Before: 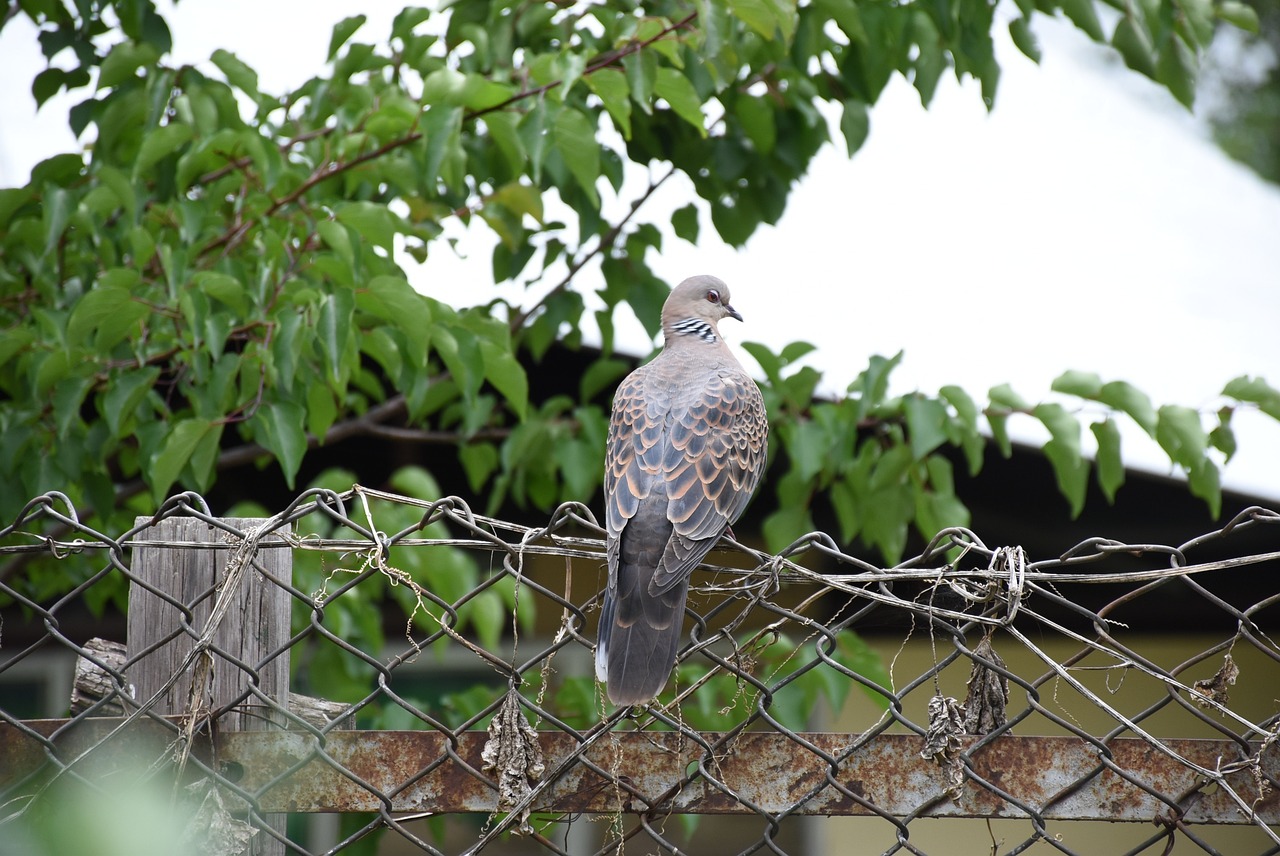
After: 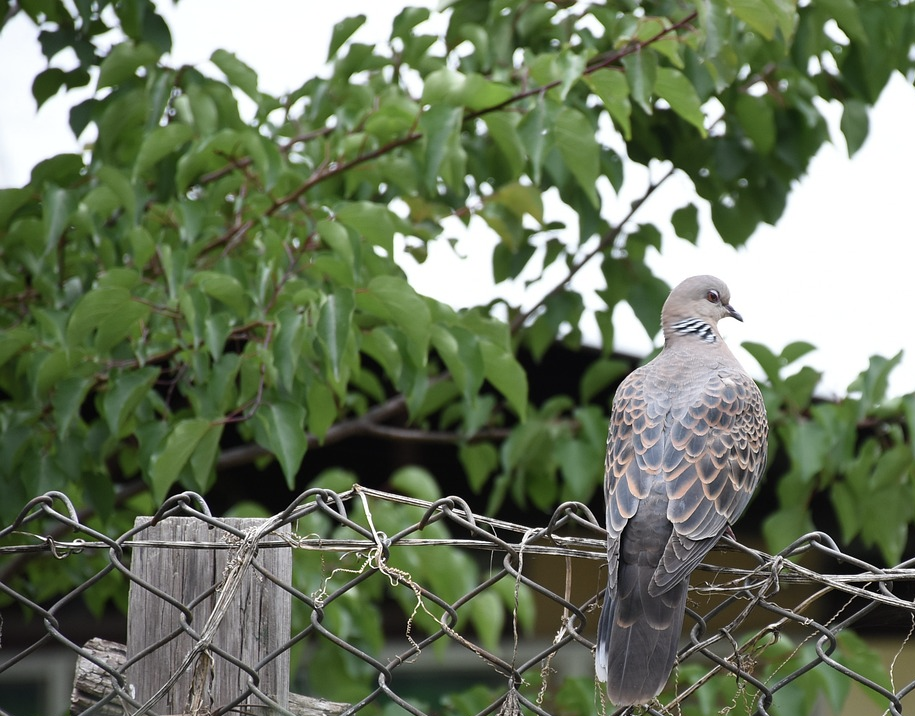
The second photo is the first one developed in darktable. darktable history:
contrast brightness saturation: saturation -0.172
crop: right 28.441%, bottom 16.3%
